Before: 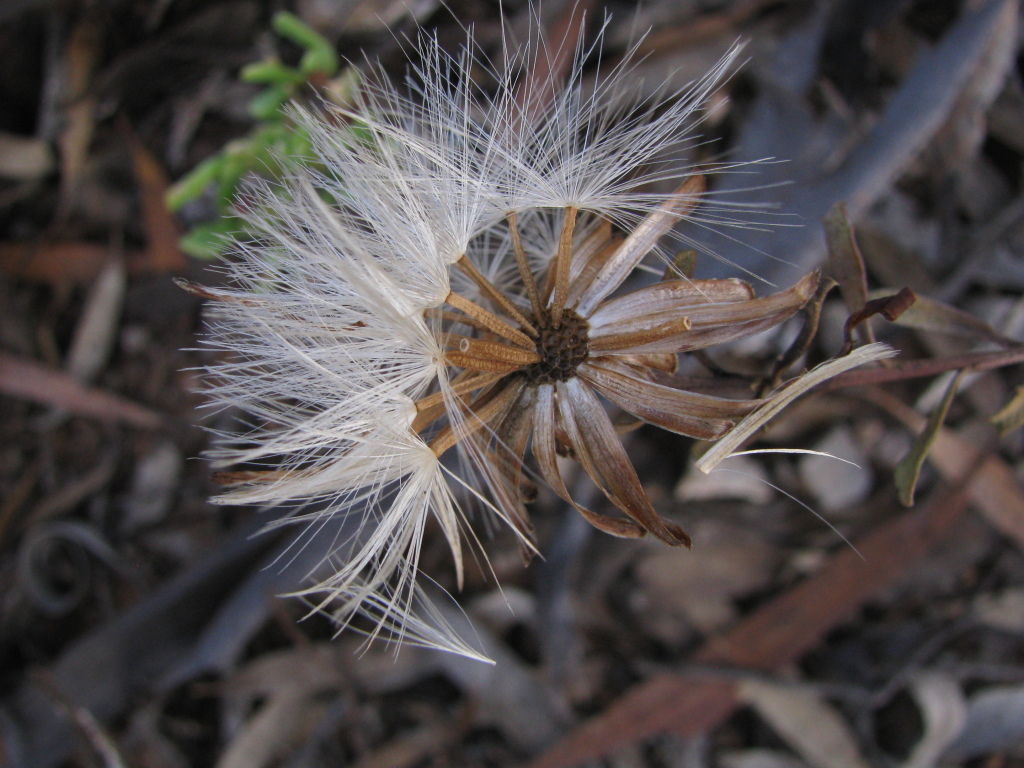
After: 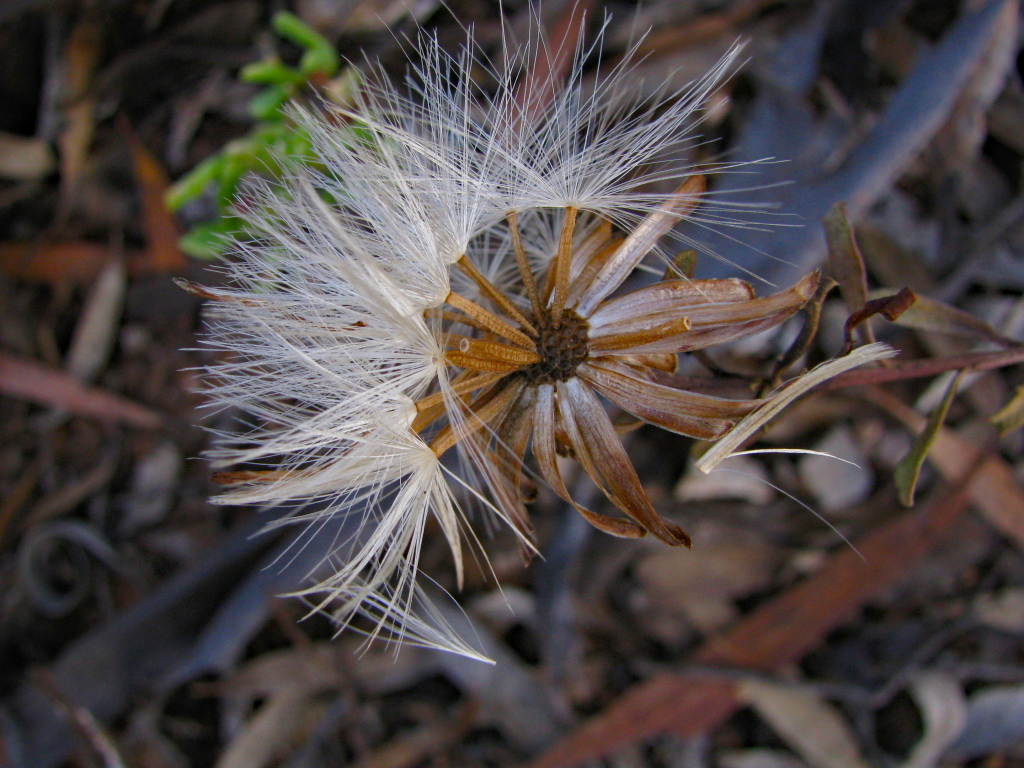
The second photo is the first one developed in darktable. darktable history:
tone equalizer: -7 EV 0.168 EV, -6 EV 0.091 EV, -5 EV 0.07 EV, -4 EV 0.059 EV, -2 EV -0.02 EV, -1 EV -0.022 EV, +0 EV -0.087 EV, edges refinement/feathering 500, mask exposure compensation -1.57 EV, preserve details no
haze removal: compatibility mode true, adaptive false
color balance rgb: perceptual saturation grading › global saturation 27.559%, perceptual saturation grading › highlights -25.444%, perceptual saturation grading › shadows 25.614%, global vibrance 8.375%
